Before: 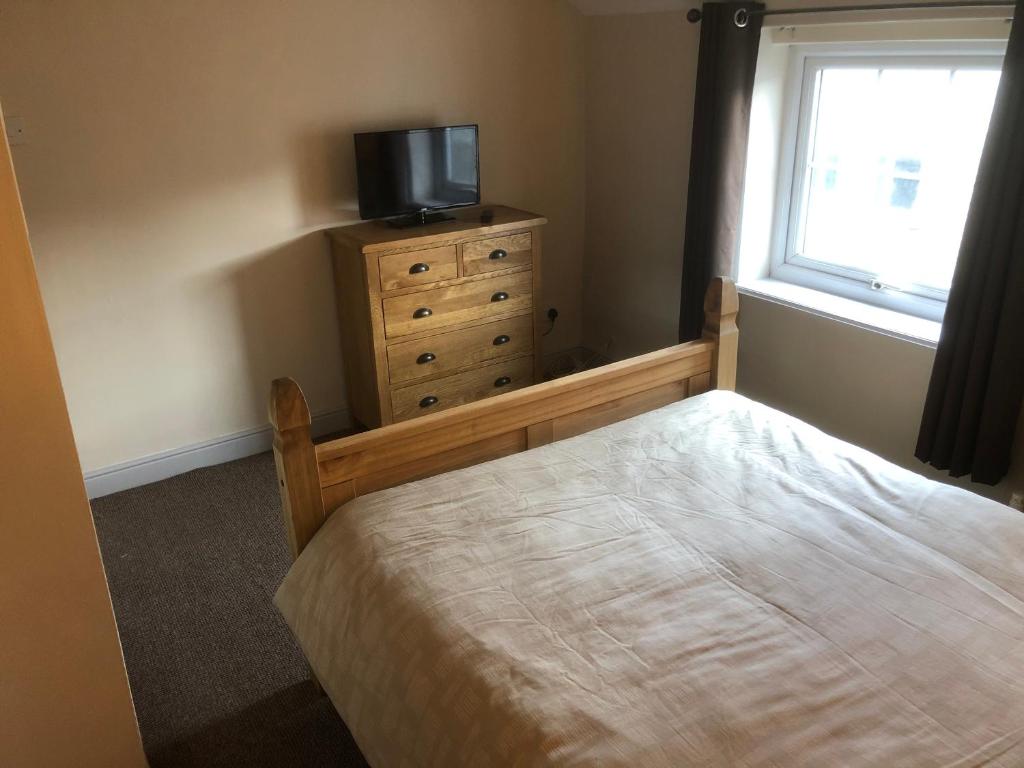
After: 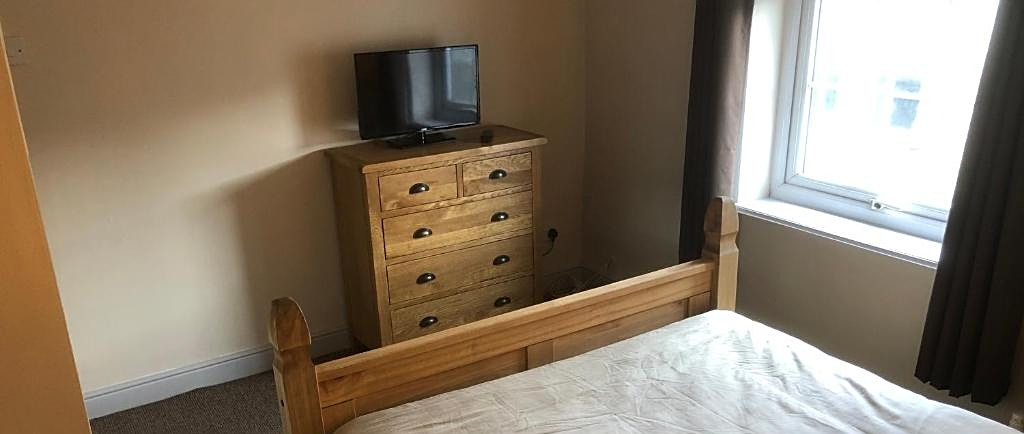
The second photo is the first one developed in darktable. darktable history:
sharpen: on, module defaults
crop and rotate: top 10.527%, bottom 32.865%
